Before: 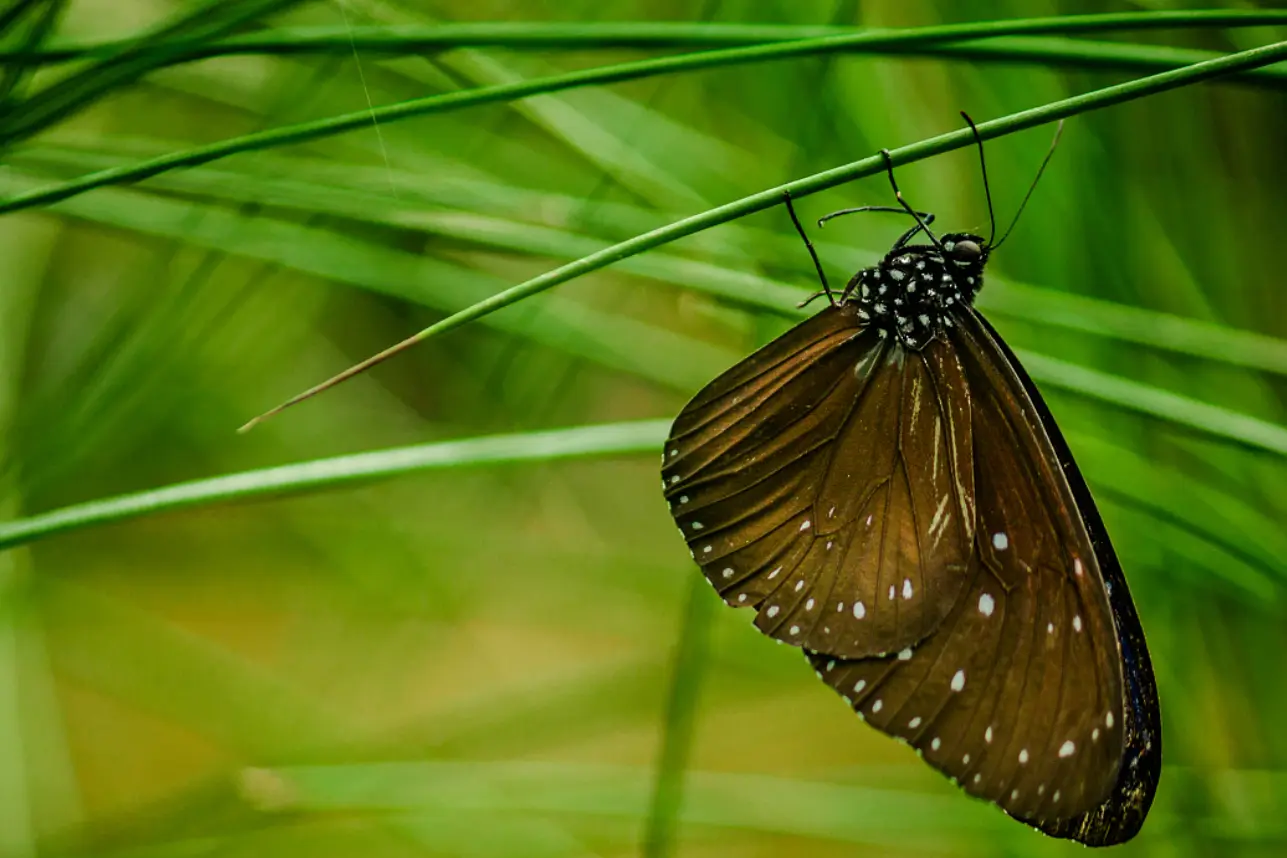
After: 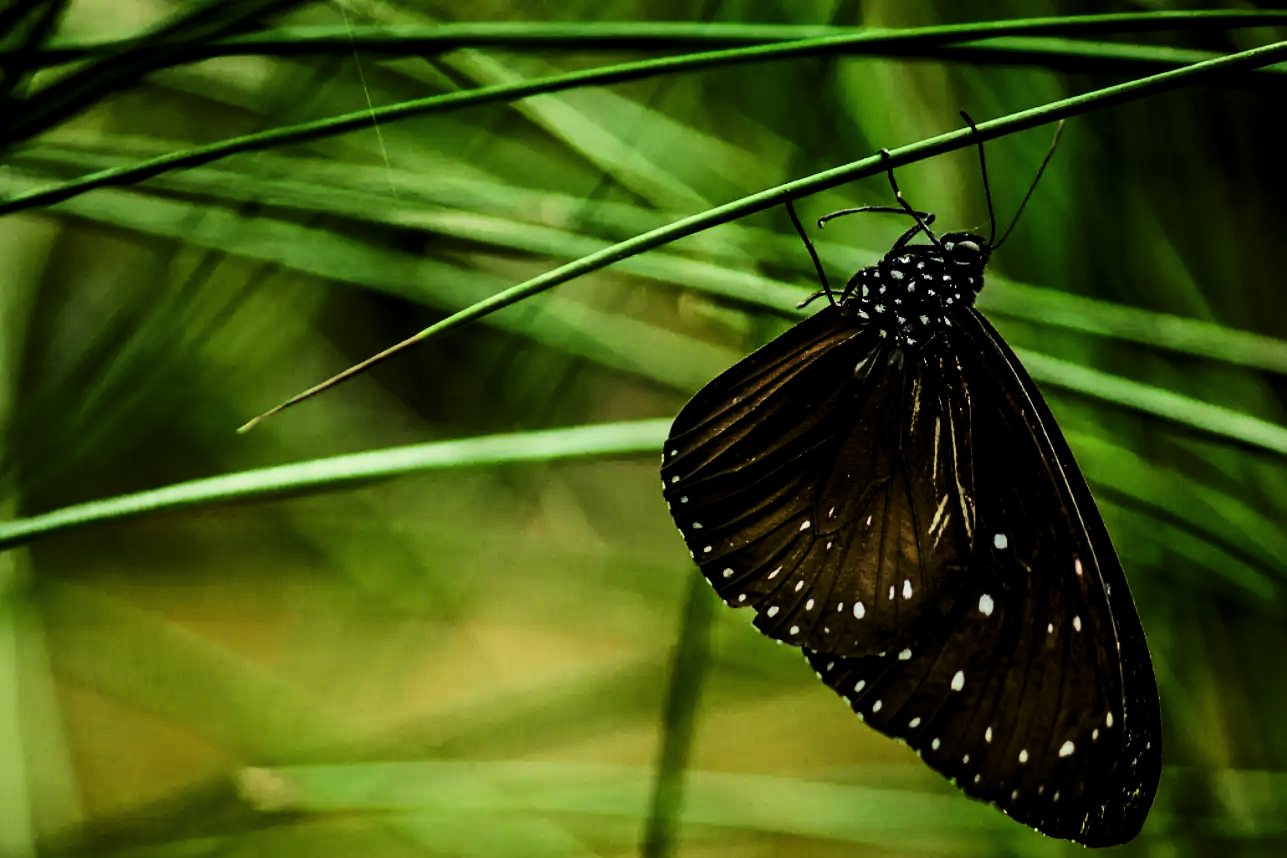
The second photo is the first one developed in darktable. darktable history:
contrast brightness saturation: contrast 0.4, brightness 0.1, saturation 0.21
fill light: on, module defaults
levels: mode automatic, black 8.58%, gray 59.42%, levels [0, 0.445, 1]
